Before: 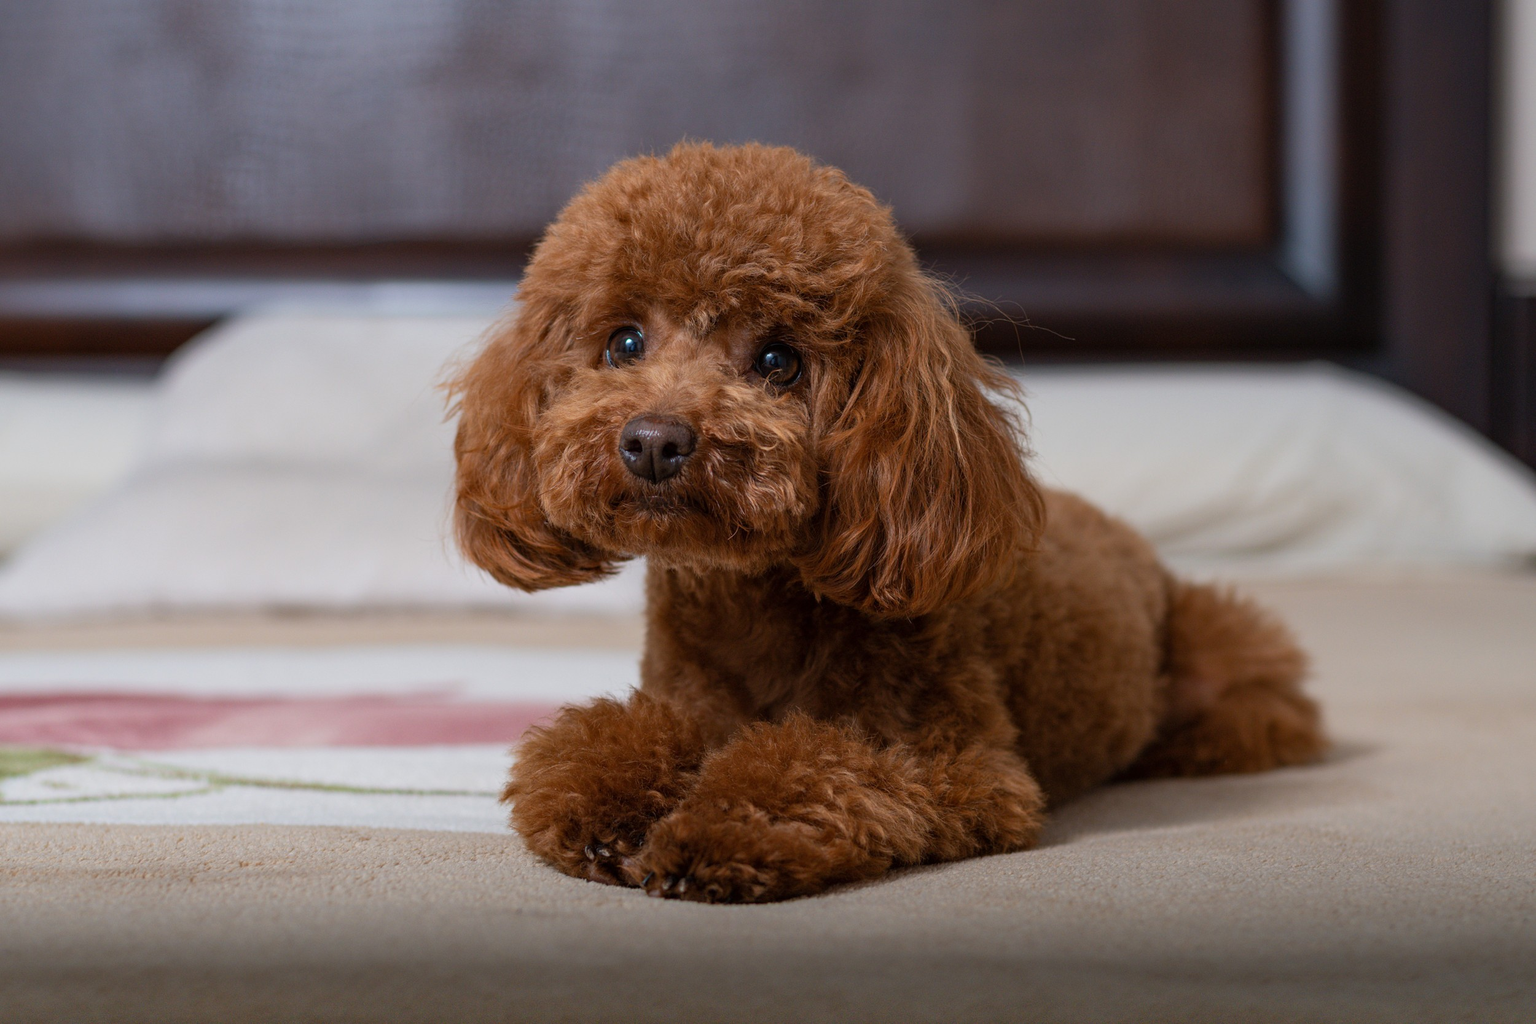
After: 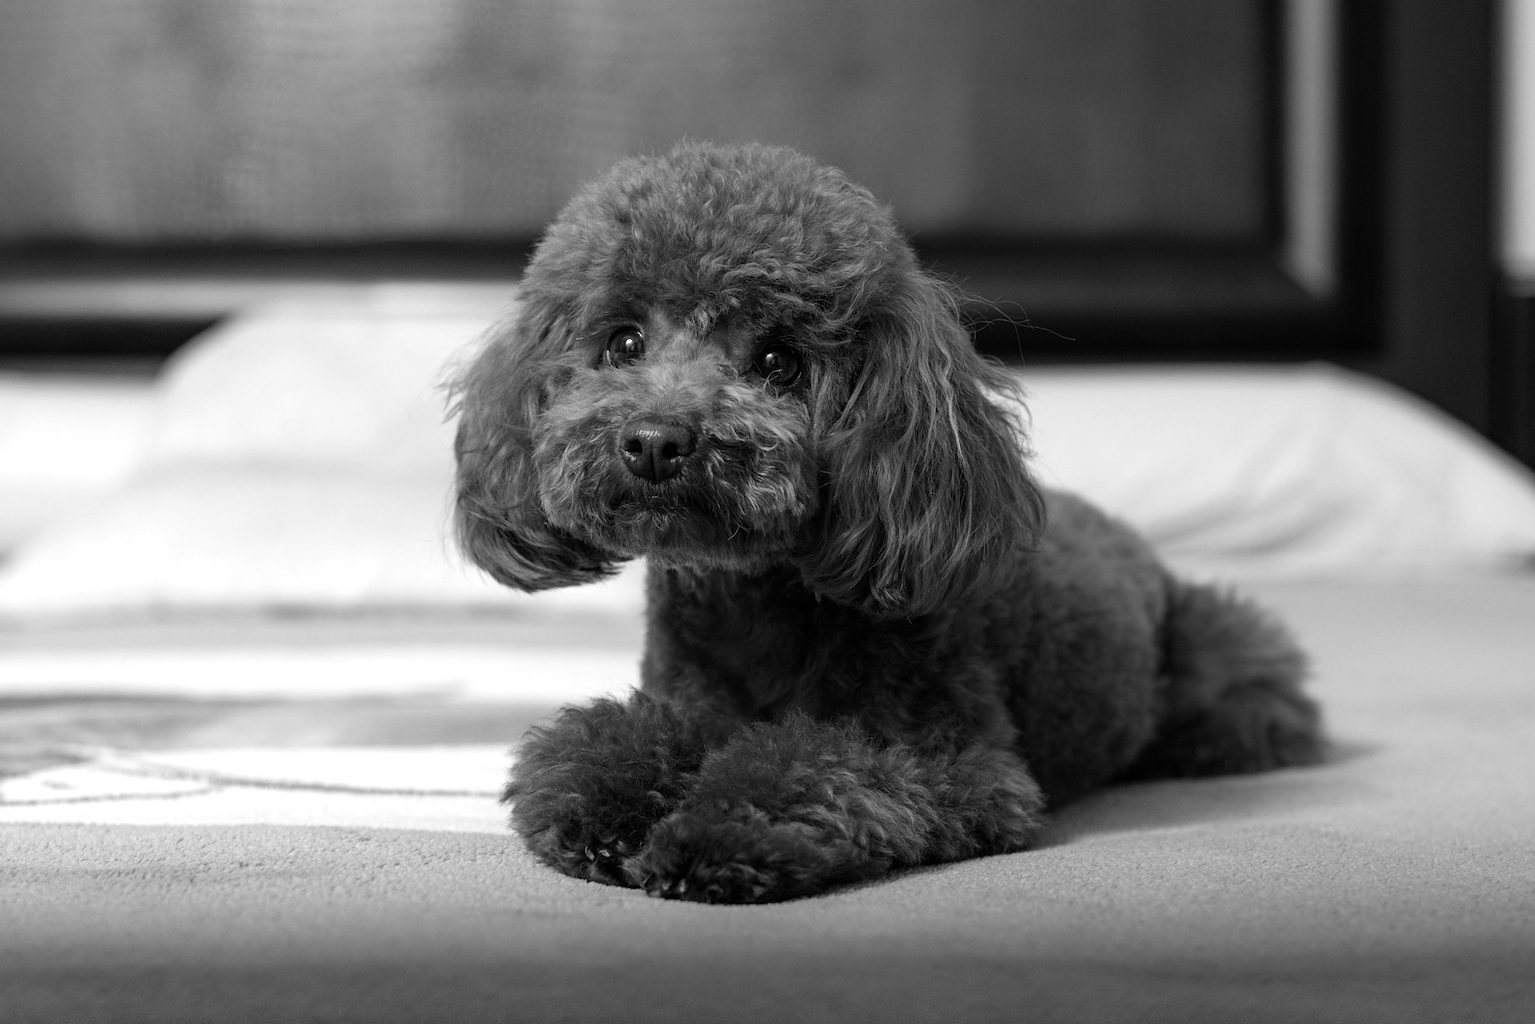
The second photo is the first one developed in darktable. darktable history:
tone equalizer: -8 EV -0.79 EV, -7 EV -0.679 EV, -6 EV -0.619 EV, -5 EV -0.419 EV, -3 EV 0.398 EV, -2 EV 0.6 EV, -1 EV 0.677 EV, +0 EV 0.733 EV, mask exposure compensation -0.489 EV
color calibration: output gray [0.18, 0.41, 0.41, 0], gray › normalize channels true, illuminant as shot in camera, x 0.358, y 0.373, temperature 4628.91 K, gamut compression 0.012
